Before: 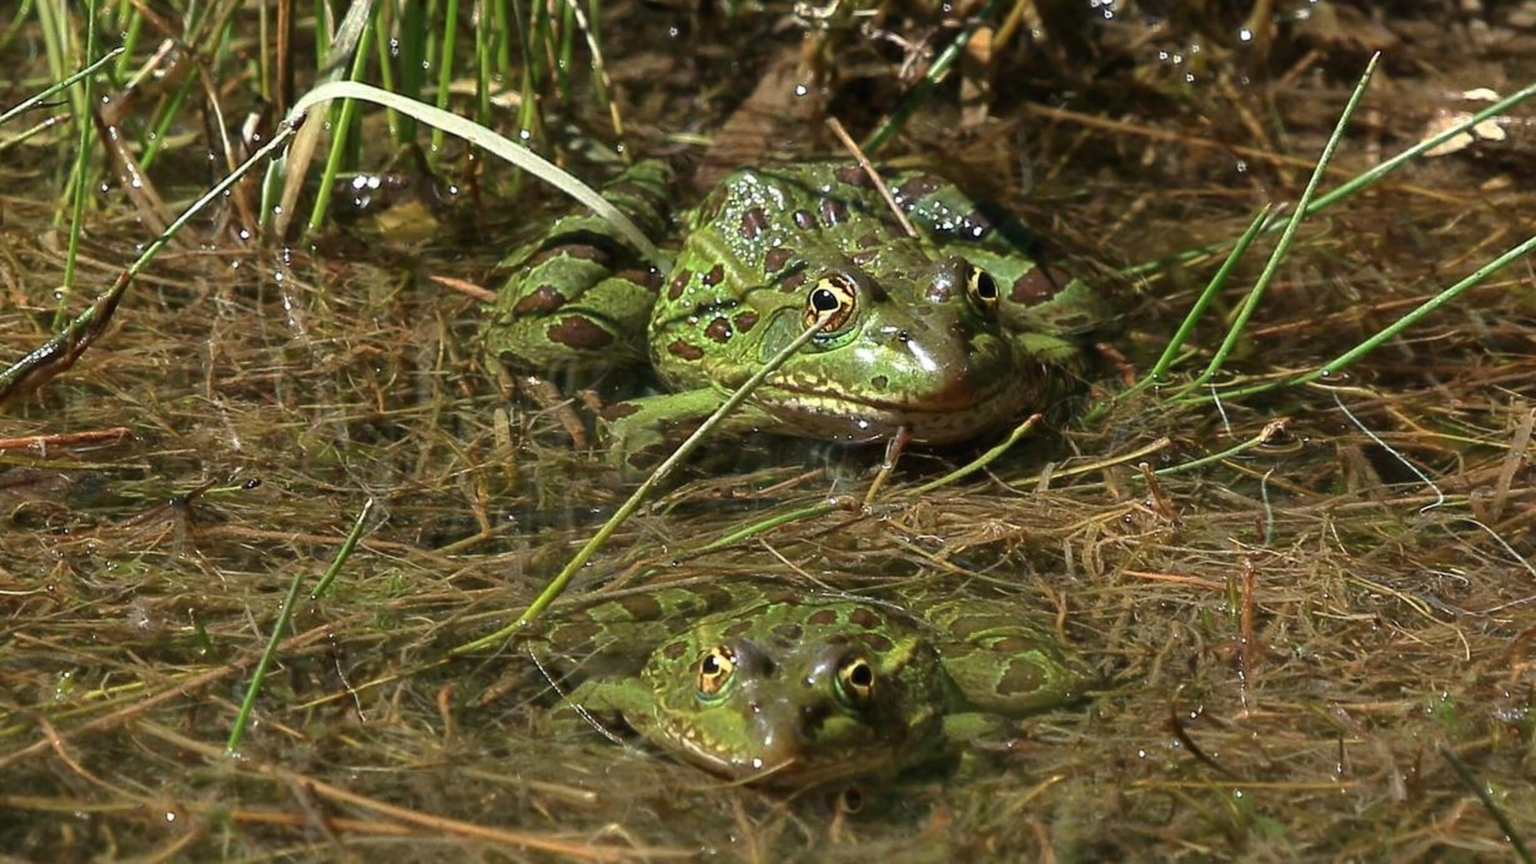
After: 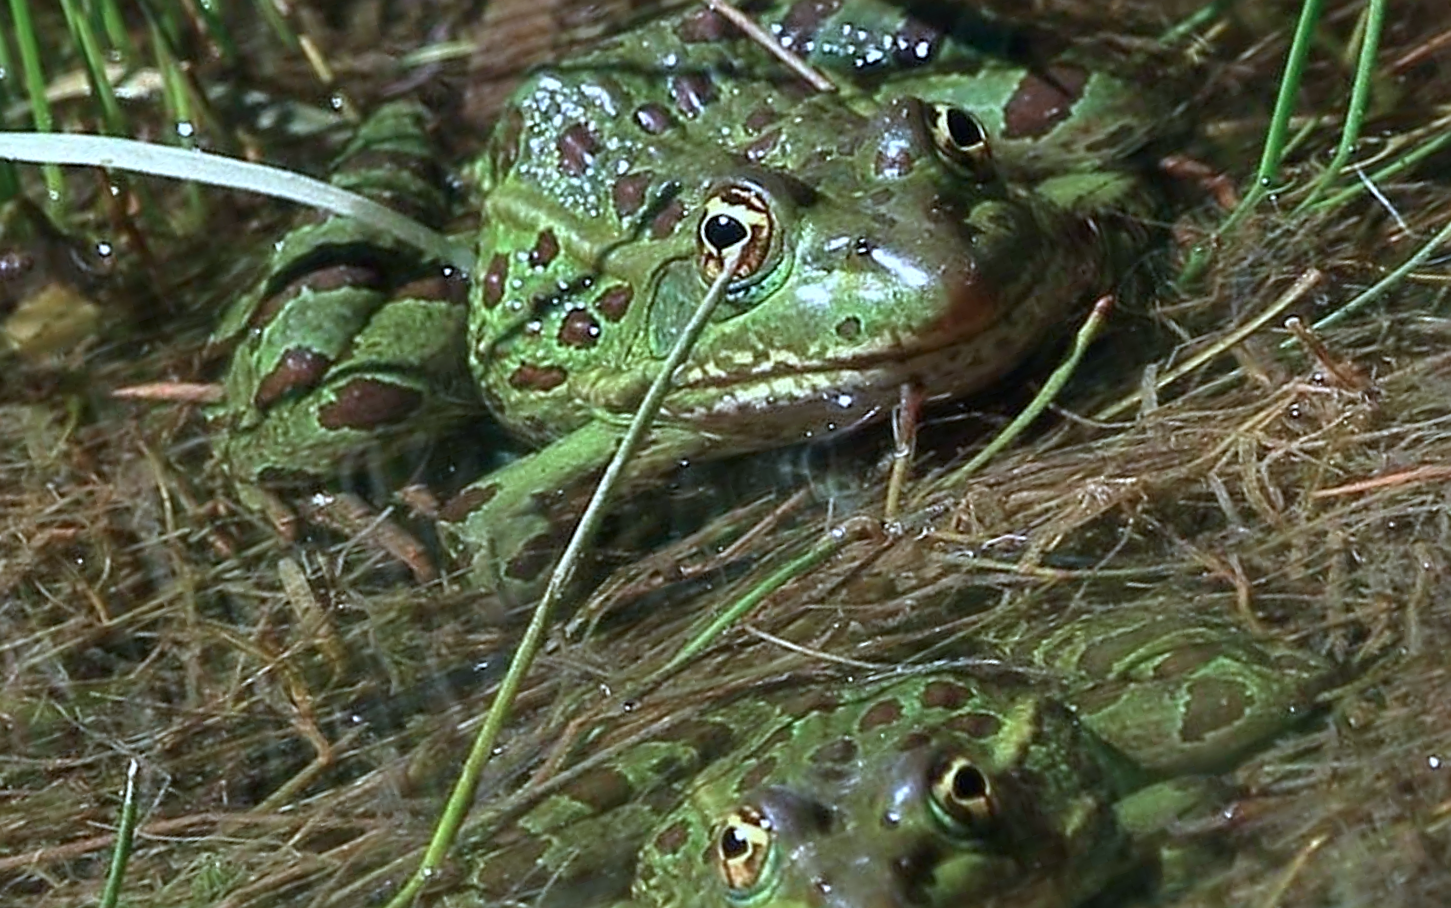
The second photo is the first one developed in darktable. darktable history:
color calibration: gray › normalize channels true, illuminant custom, x 0.392, y 0.392, temperature 3879.78 K, gamut compression 0.026
sharpen: on, module defaults
crop and rotate: angle 18.24°, left 6.92%, right 4.228%, bottom 1.112%
